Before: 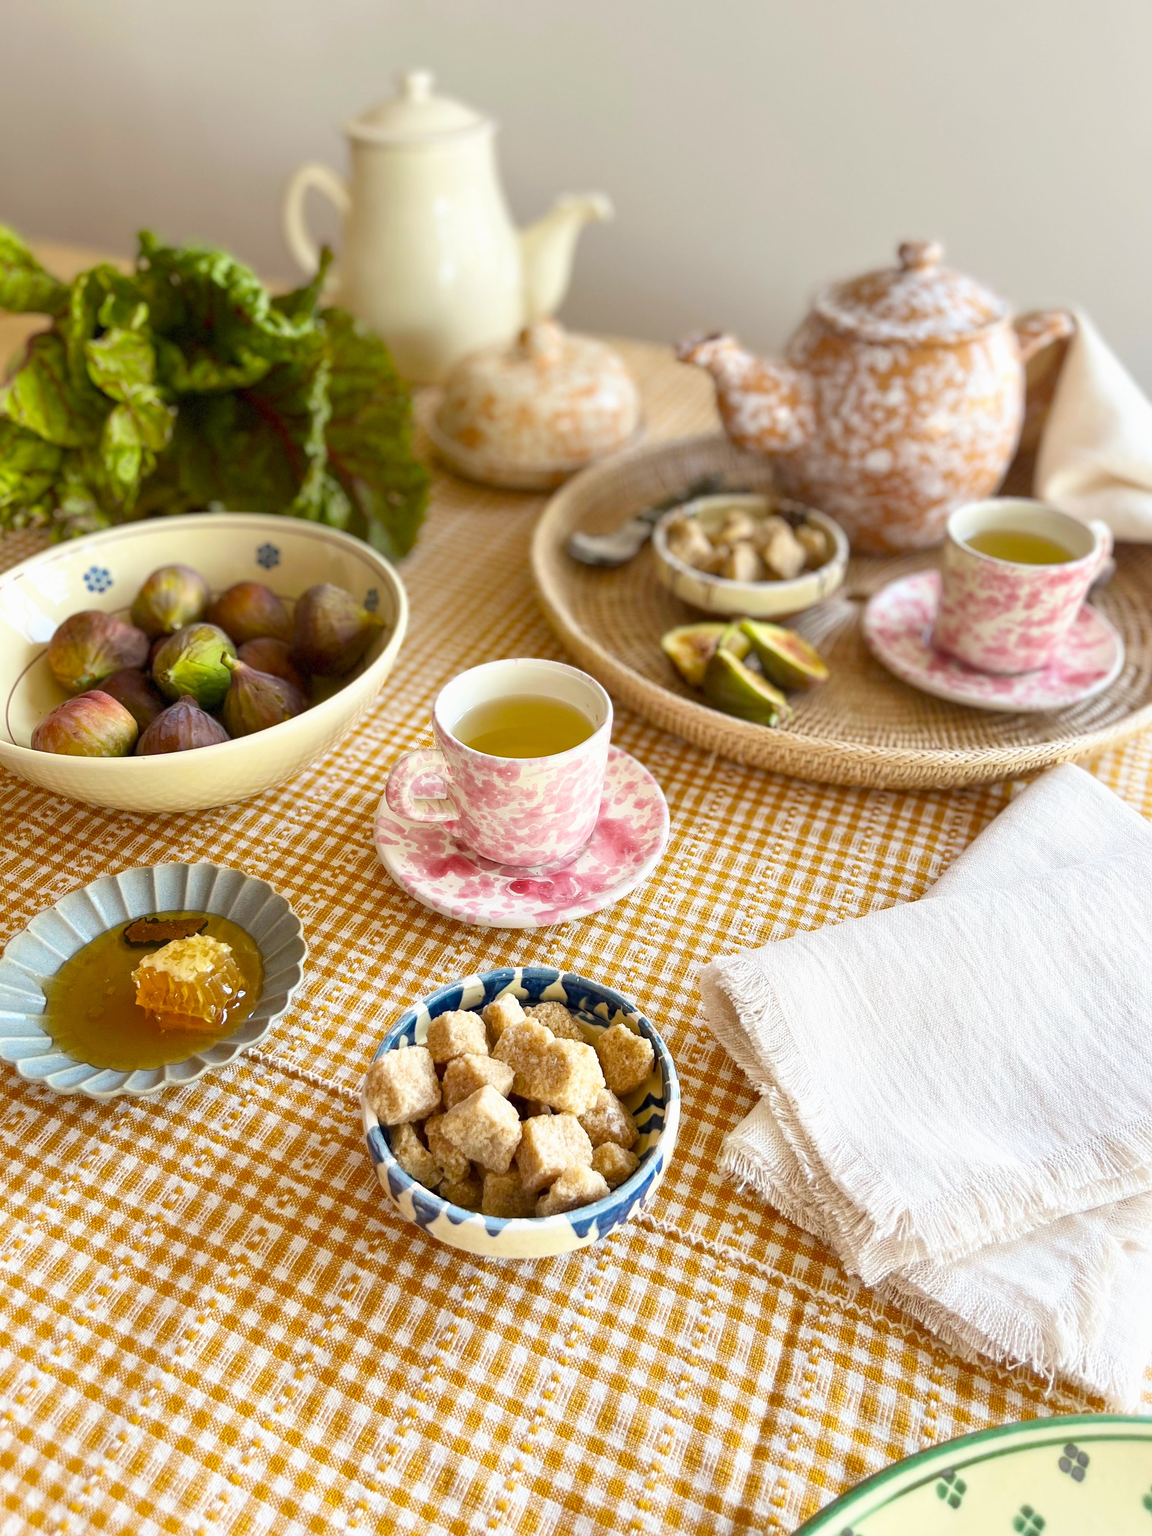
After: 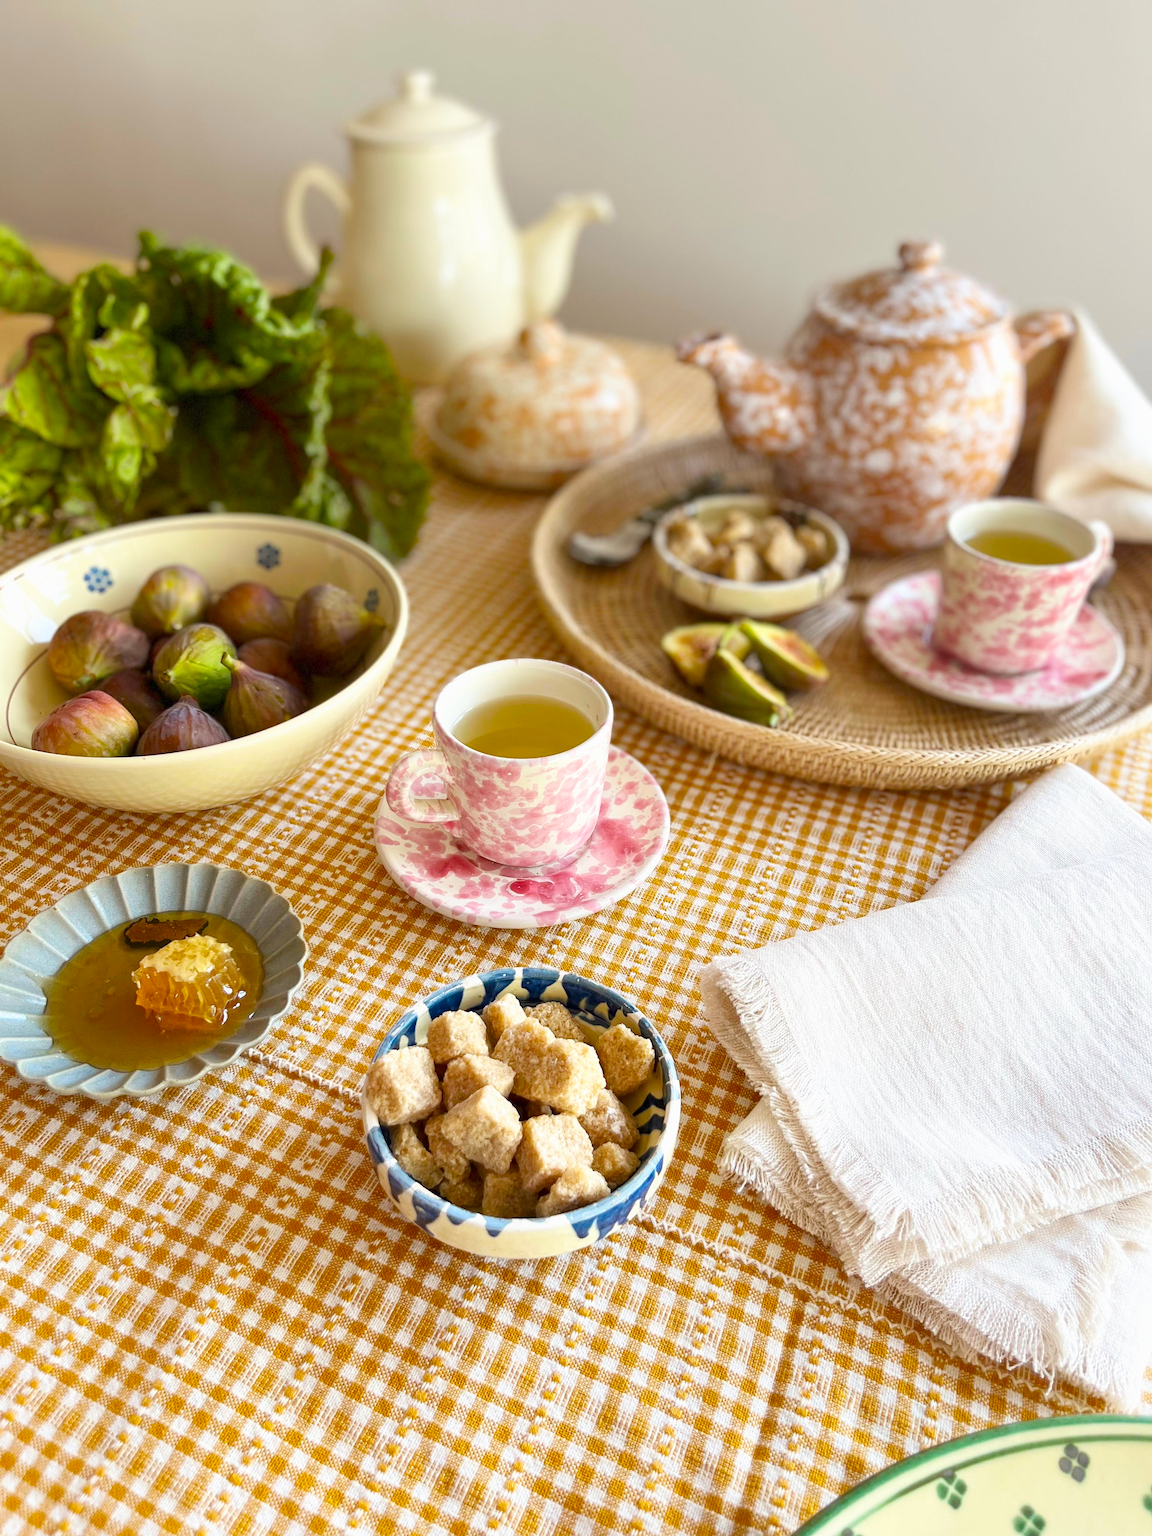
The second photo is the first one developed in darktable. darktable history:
color correction: highlights b* 0.012, saturation 1.08
